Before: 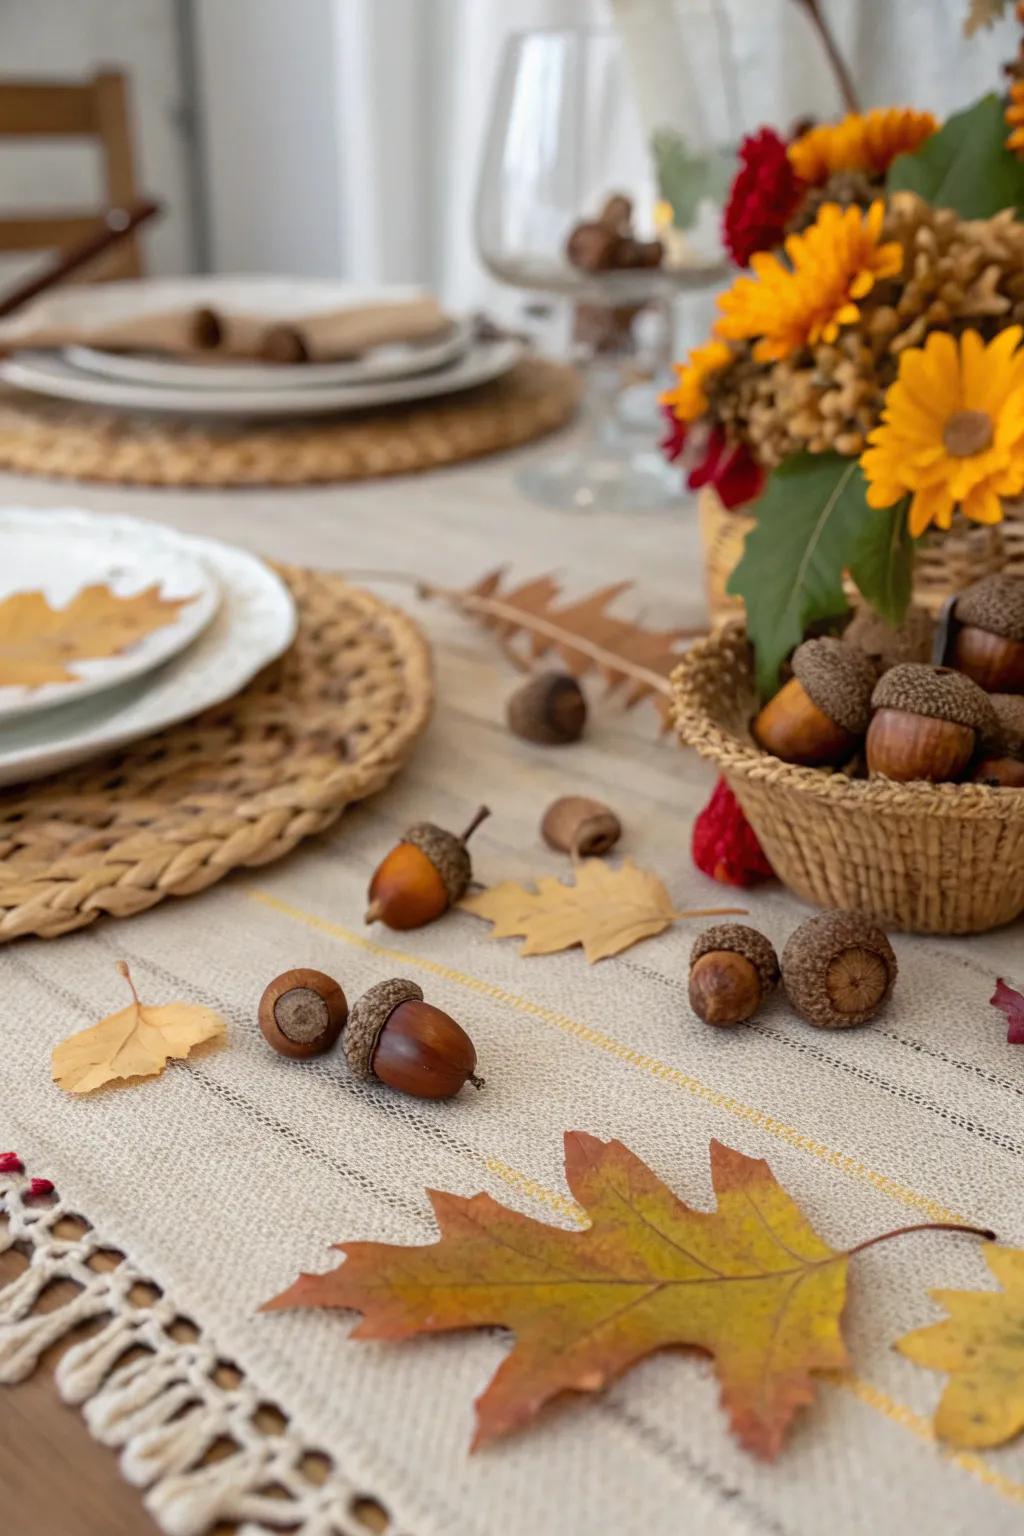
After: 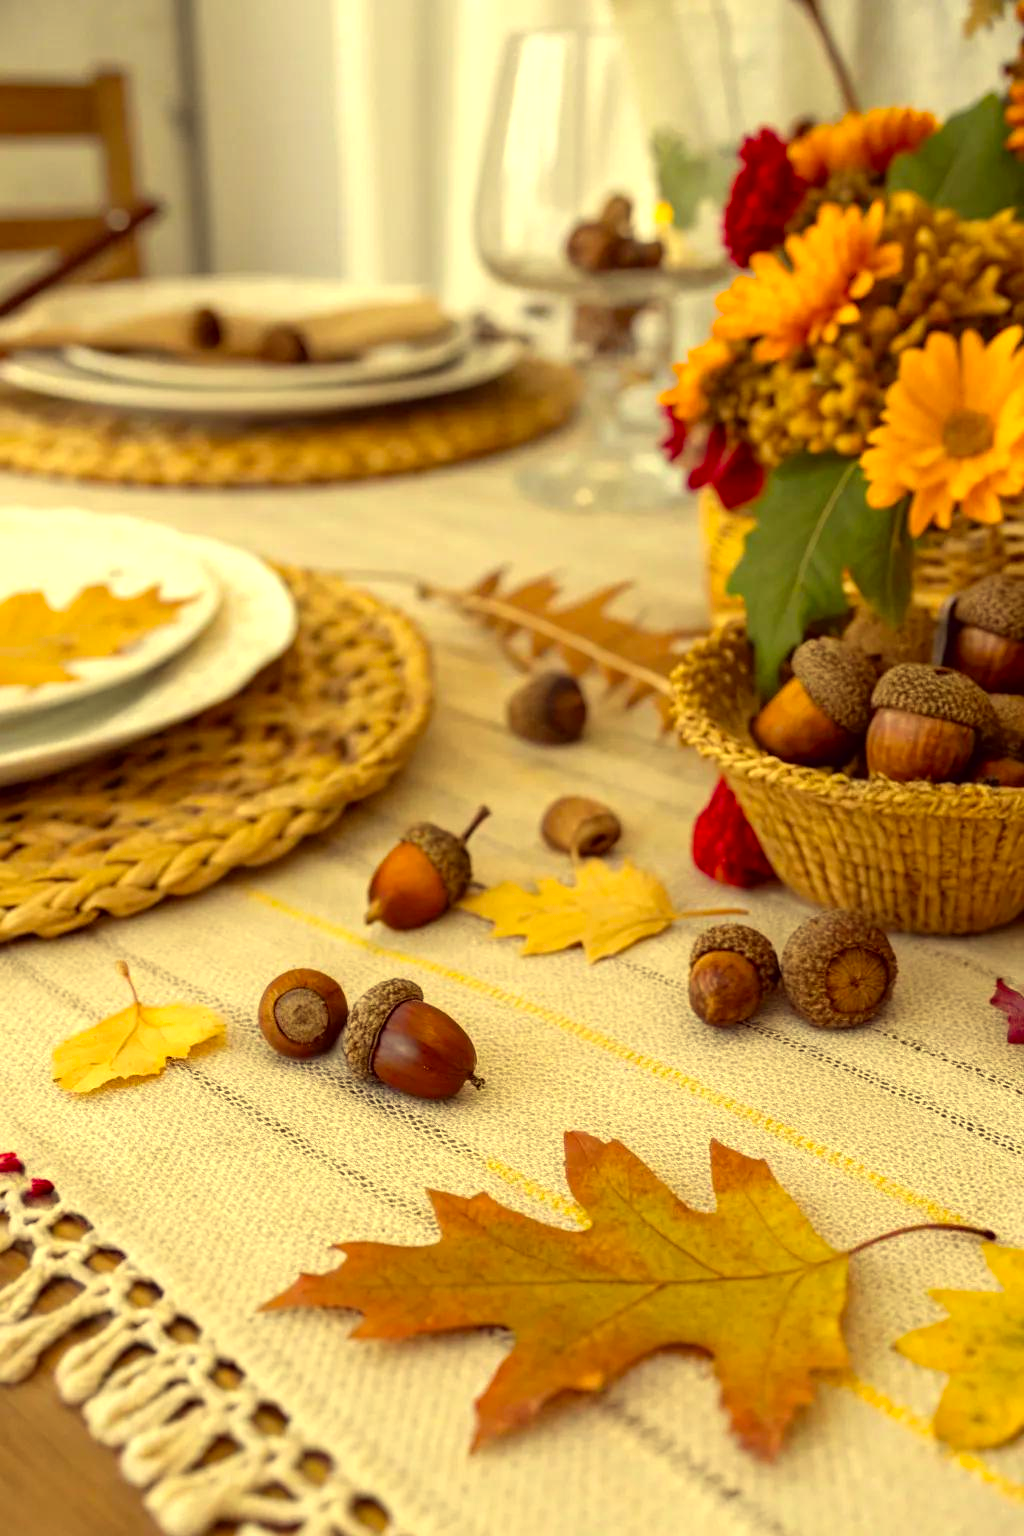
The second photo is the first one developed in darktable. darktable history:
color balance rgb: shadows lift › chroma 0.746%, shadows lift › hue 111.79°, perceptual saturation grading › global saturation 17.552%, perceptual brilliance grading › global brilliance 12.474%
color correction: highlights a* -0.445, highlights b* 39.9, shadows a* 9.25, shadows b* -0.213
